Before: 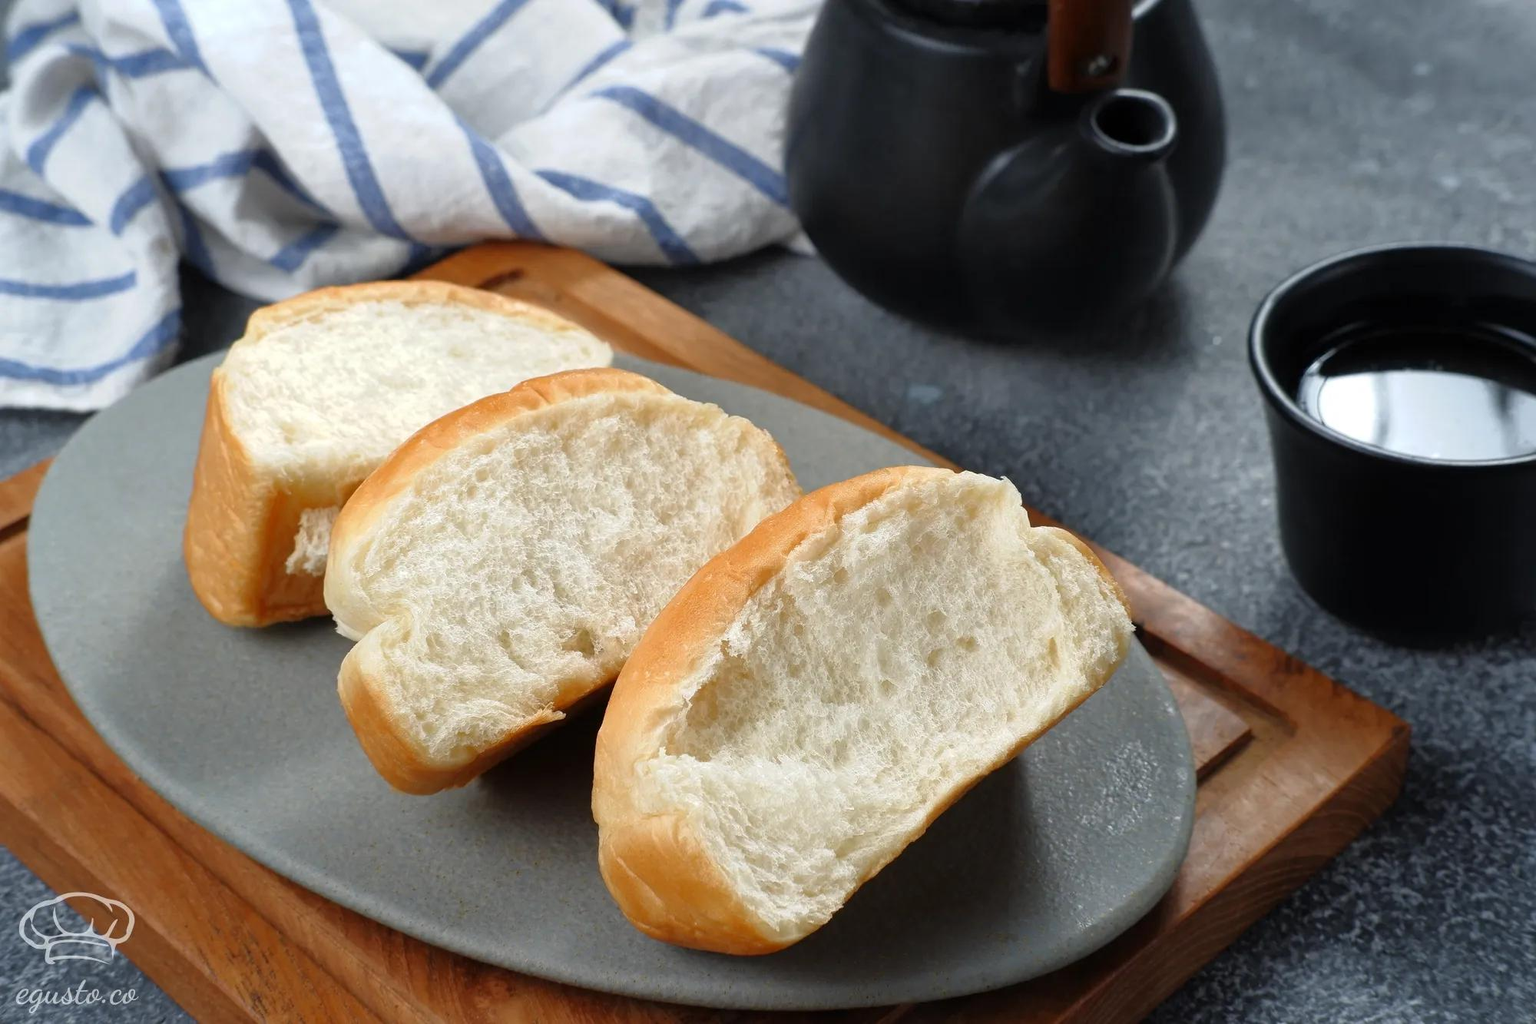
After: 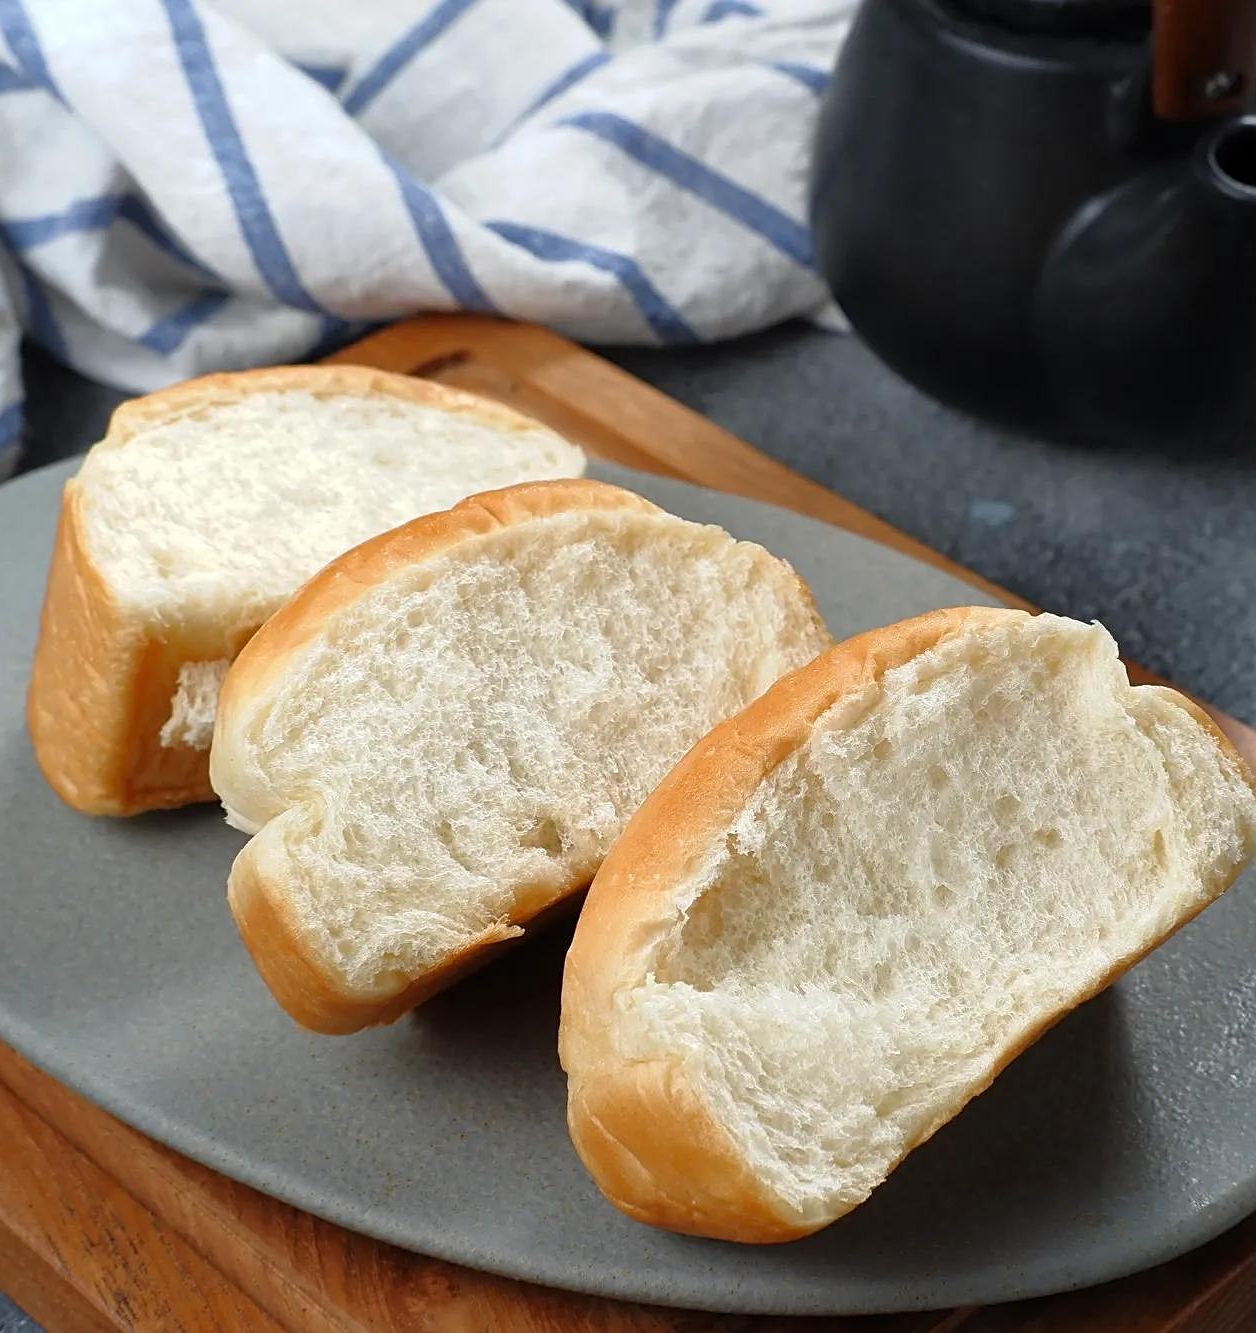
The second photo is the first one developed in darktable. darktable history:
sharpen: on, module defaults
crop: left 10.644%, right 26.528%
